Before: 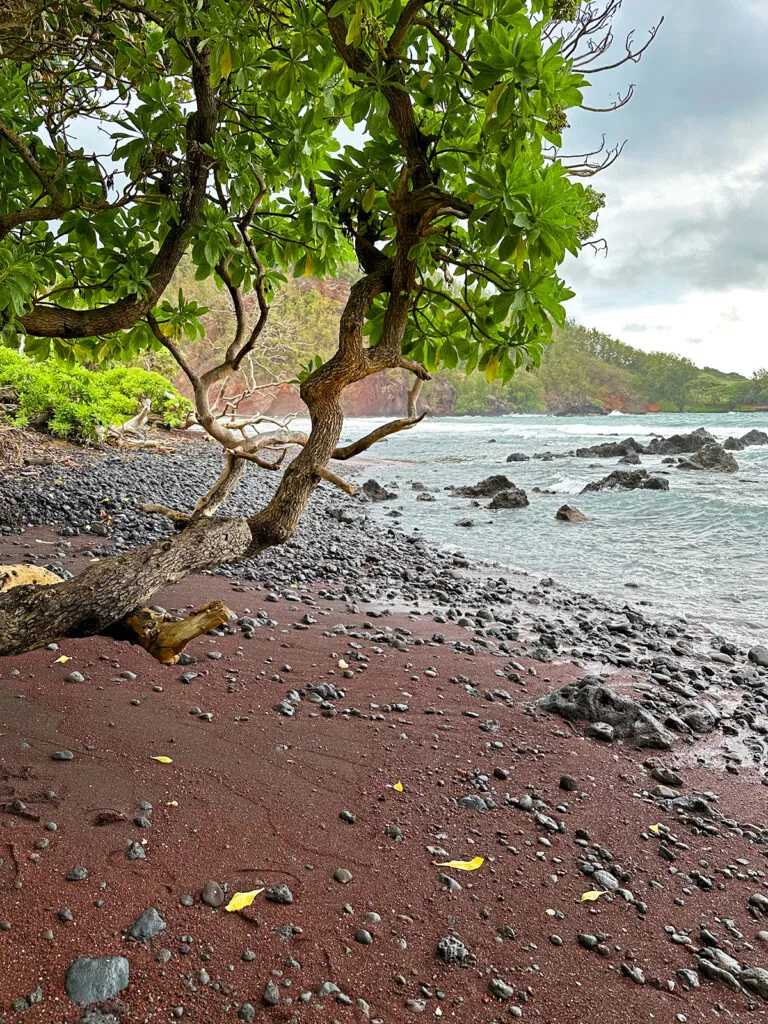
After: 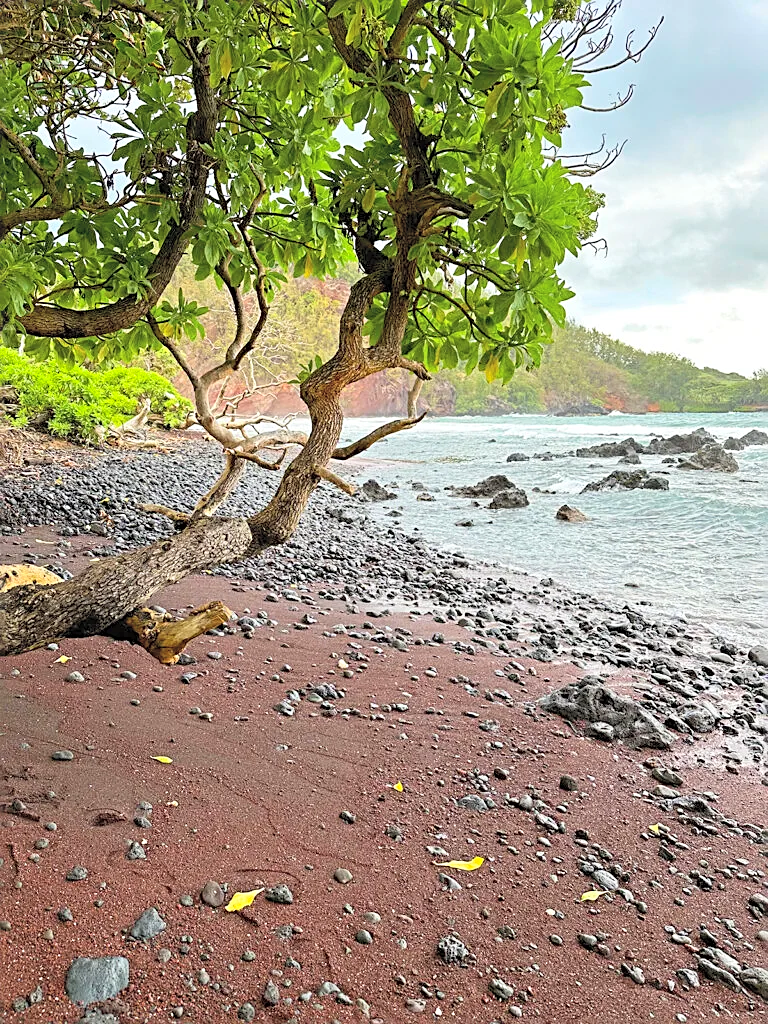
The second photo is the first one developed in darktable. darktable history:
sharpen: on, module defaults
contrast brightness saturation: contrast 0.1, brightness 0.3, saturation 0.14
